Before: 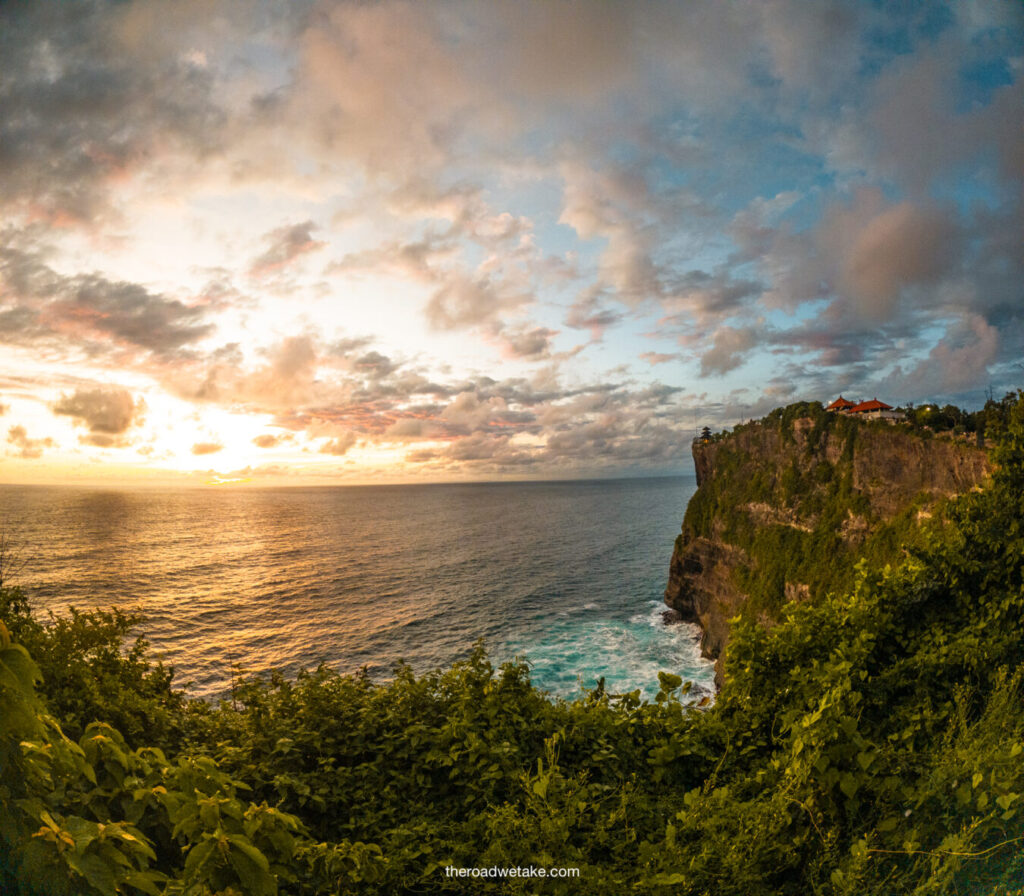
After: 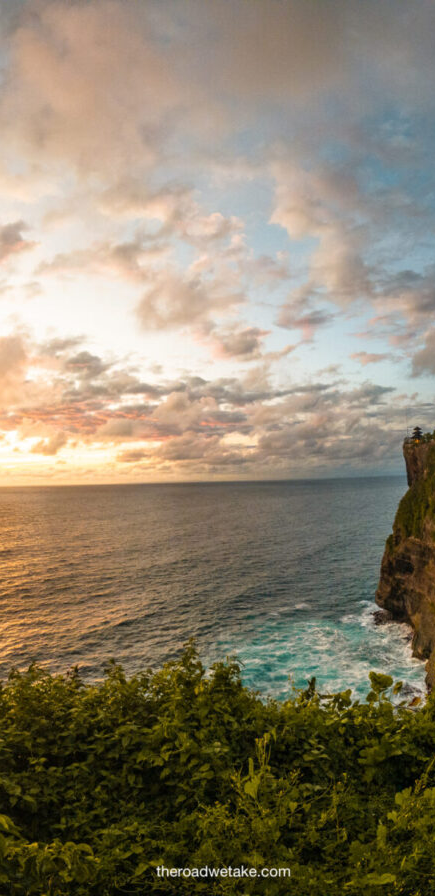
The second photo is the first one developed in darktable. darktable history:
crop: left 28.268%, right 29.197%
